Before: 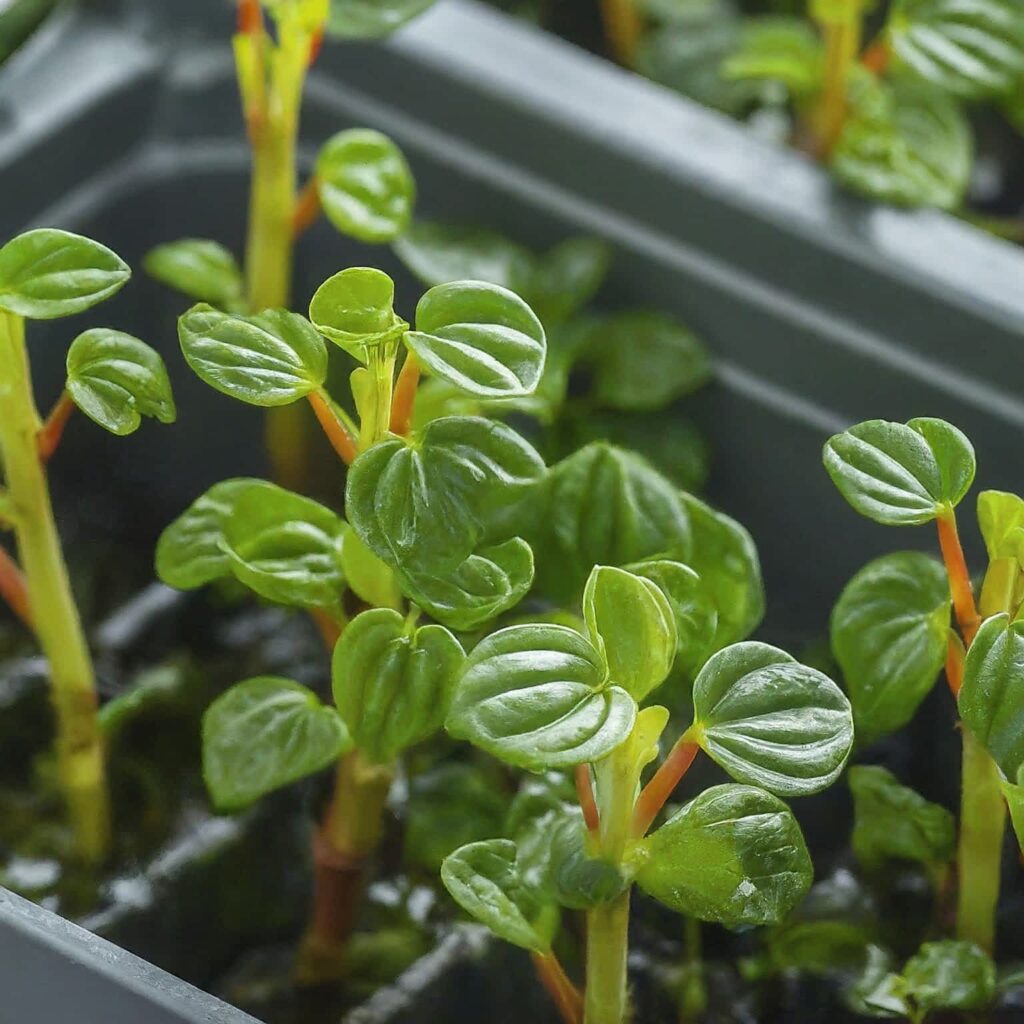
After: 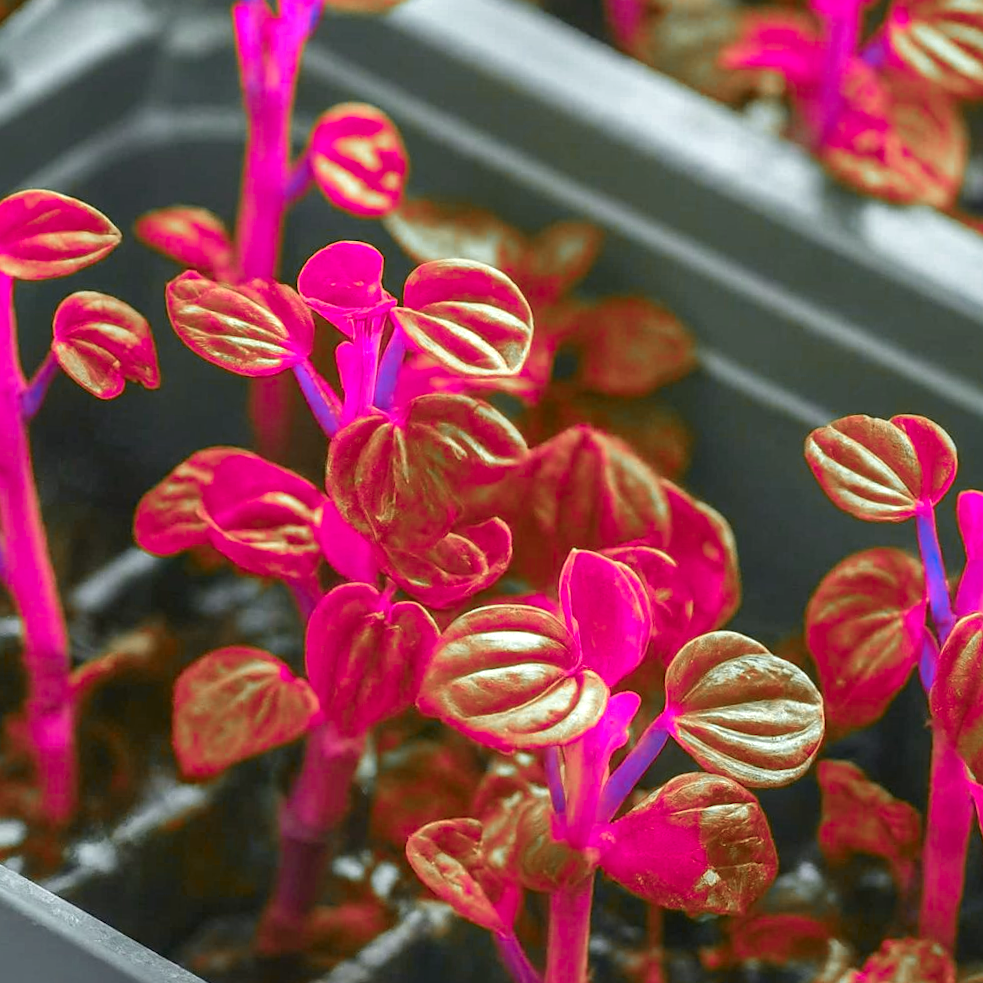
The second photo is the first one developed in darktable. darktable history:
exposure: black level correction 0.001, exposure 0.5 EV, compensate exposure bias true, compensate highlight preservation false
color zones: curves: ch0 [(0.826, 0.353)]; ch1 [(0.242, 0.647) (0.889, 0.342)]; ch2 [(0.246, 0.089) (0.969, 0.068)]
crop and rotate: angle -2.38°
